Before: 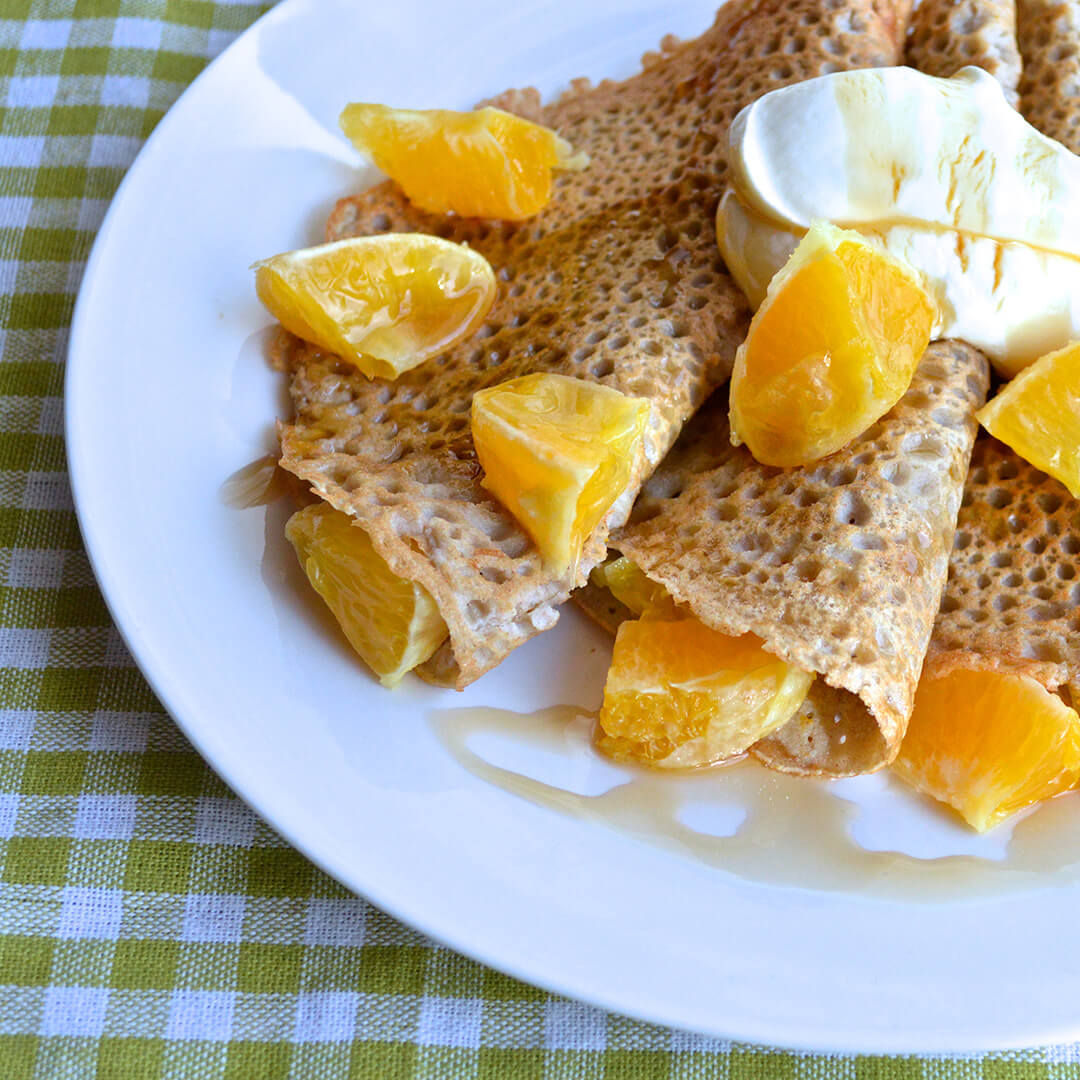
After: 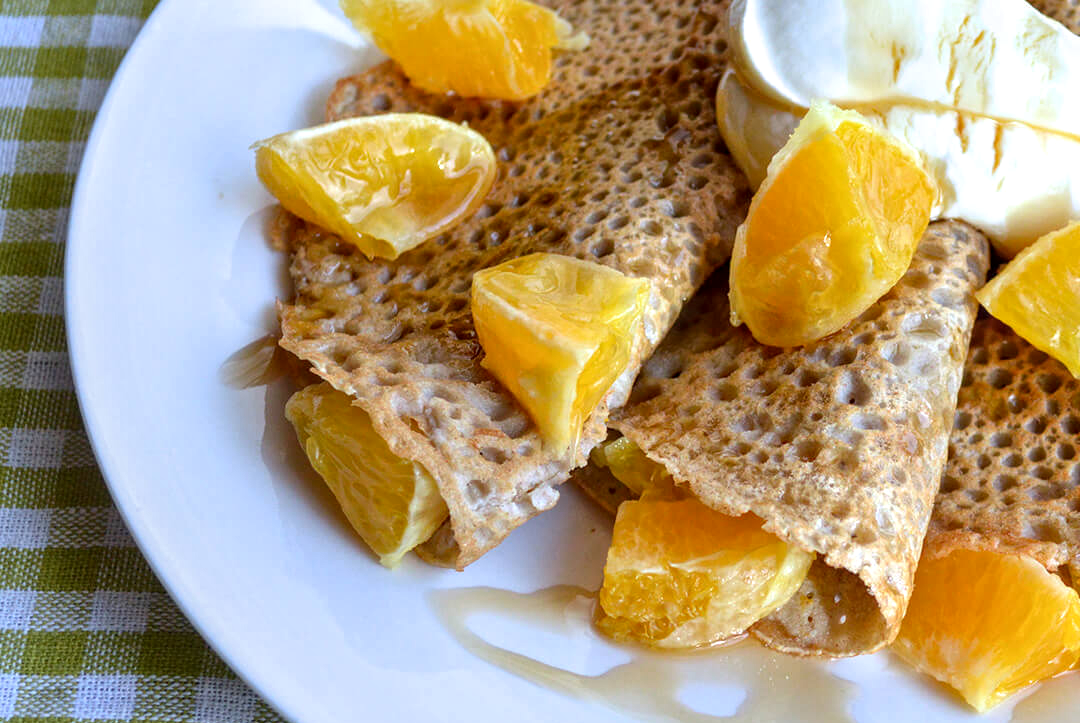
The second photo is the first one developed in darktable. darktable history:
crop: top 11.14%, bottom 21.906%
local contrast: detail 130%
